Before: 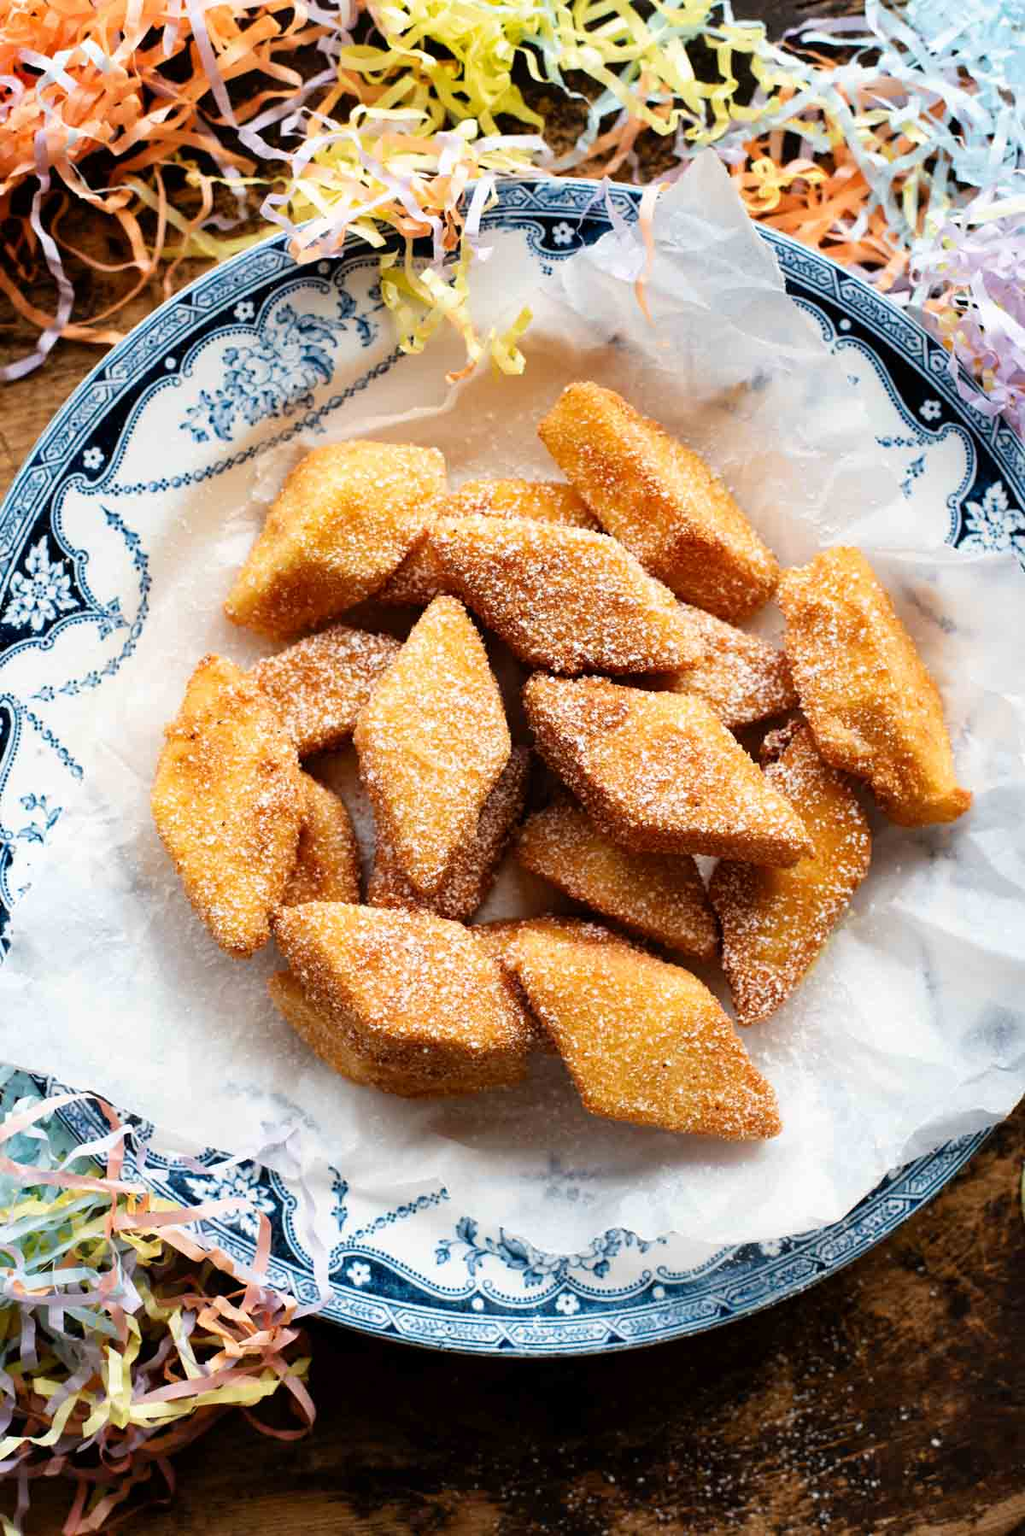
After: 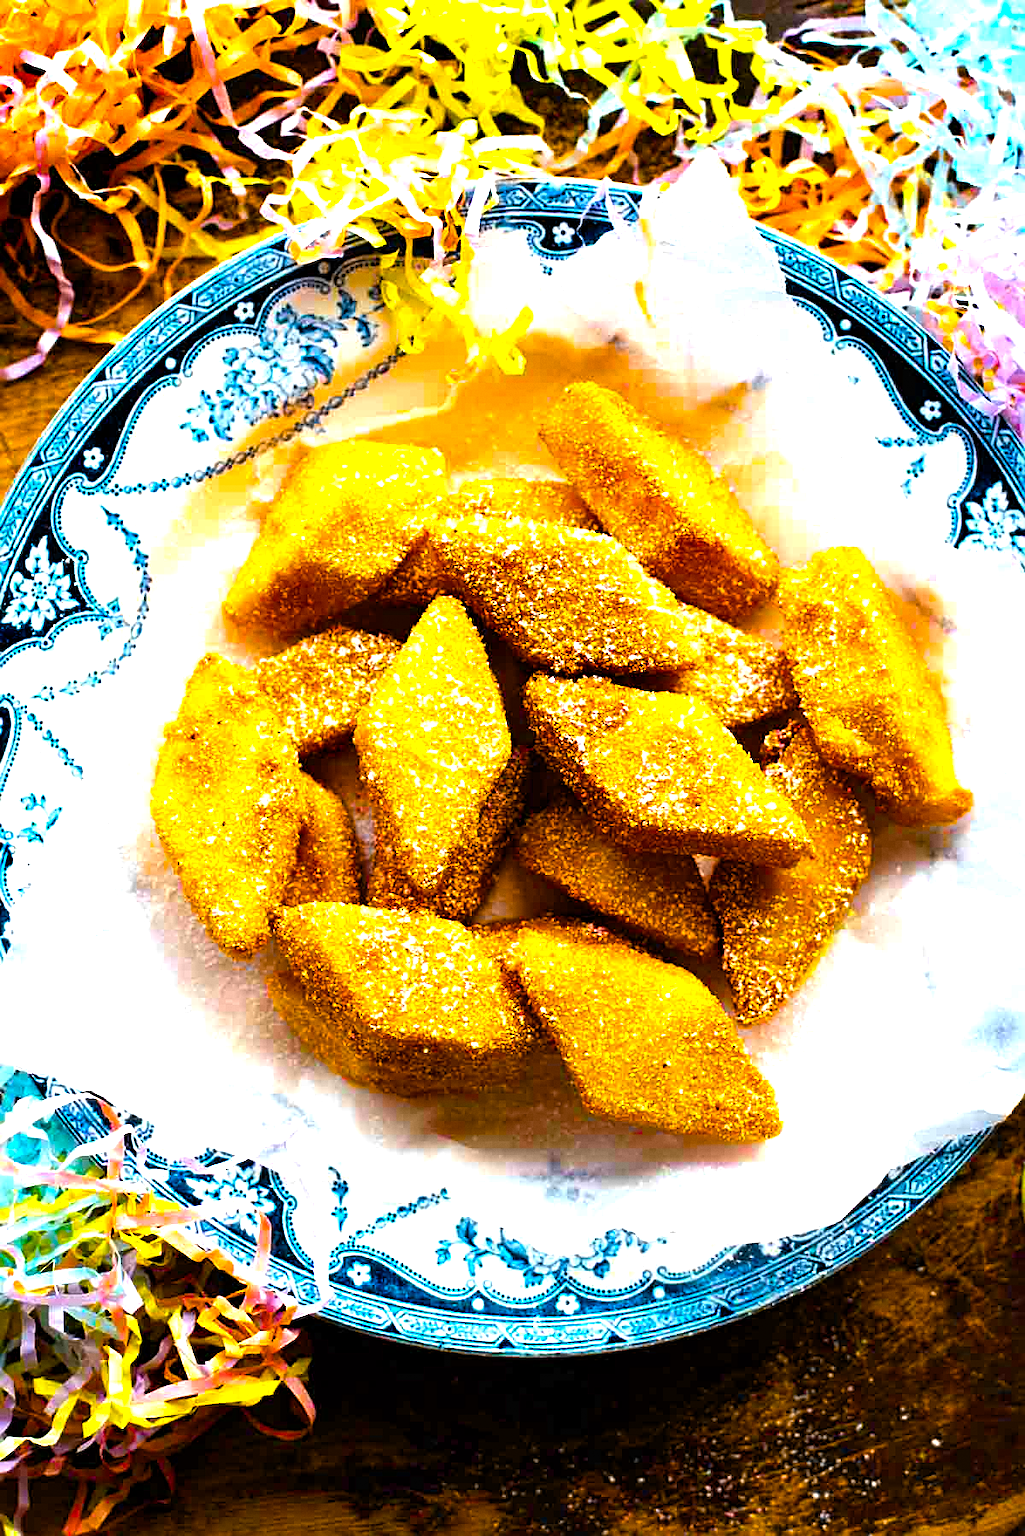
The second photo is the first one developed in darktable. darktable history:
grain: coarseness 0.09 ISO, strength 10%
color balance rgb: linear chroma grading › global chroma 20%, perceptual saturation grading › global saturation 65%, perceptual saturation grading › highlights 50%, perceptual saturation grading › shadows 30%, perceptual brilliance grading › global brilliance 12%, perceptual brilliance grading › highlights 15%, global vibrance 20%
sharpen: on, module defaults
